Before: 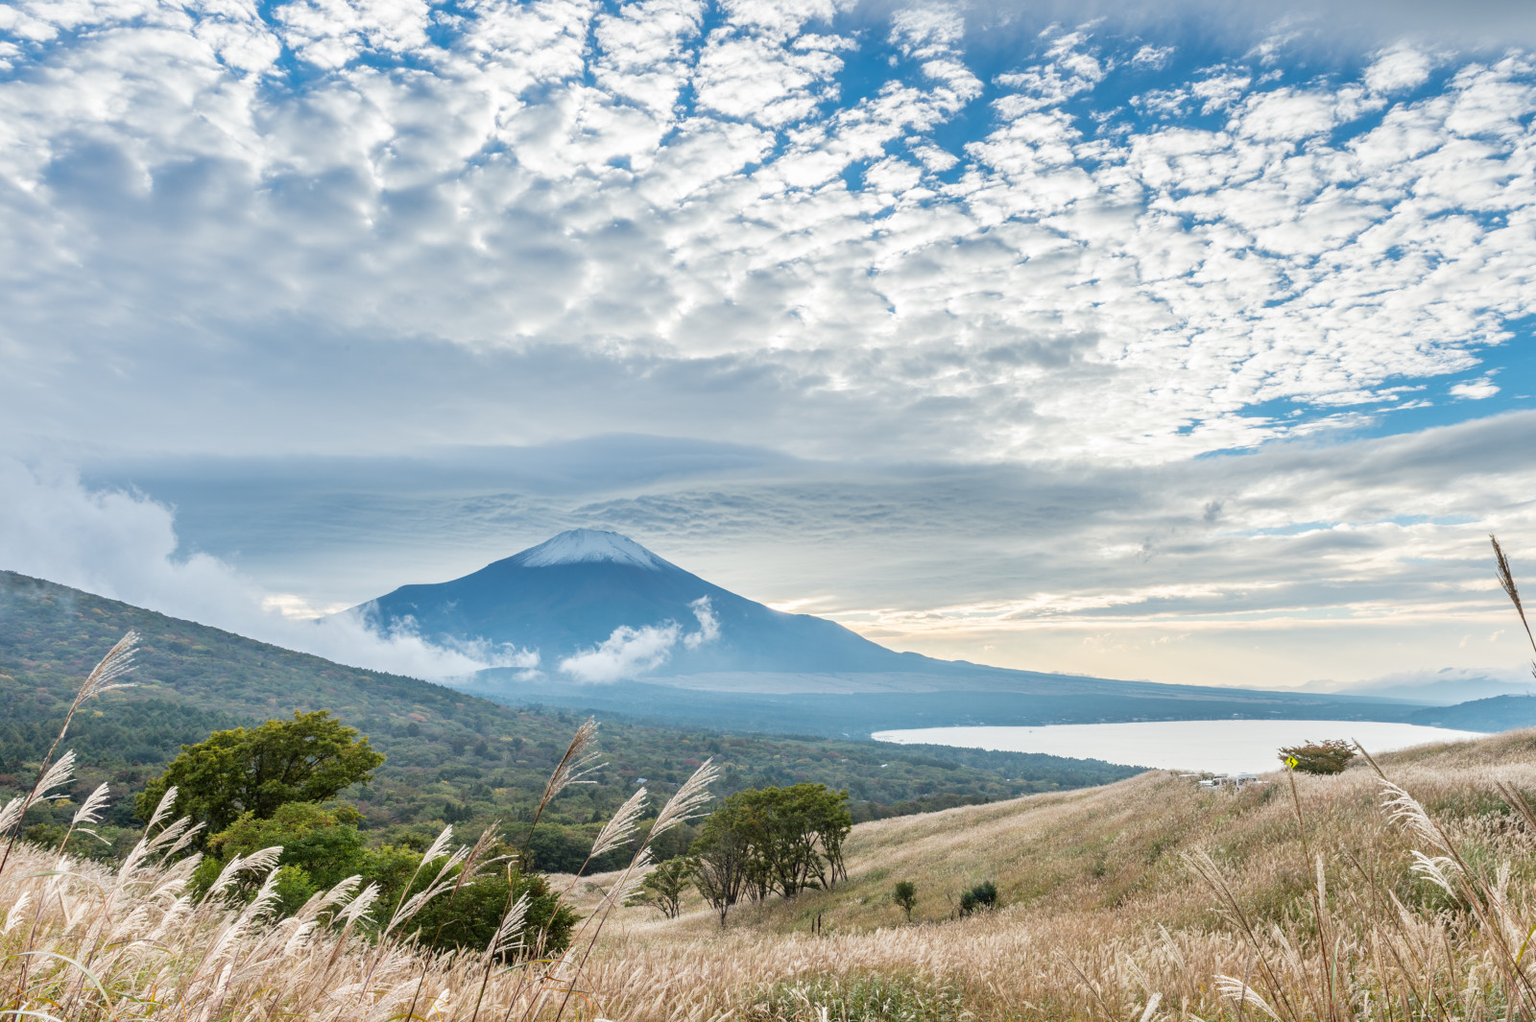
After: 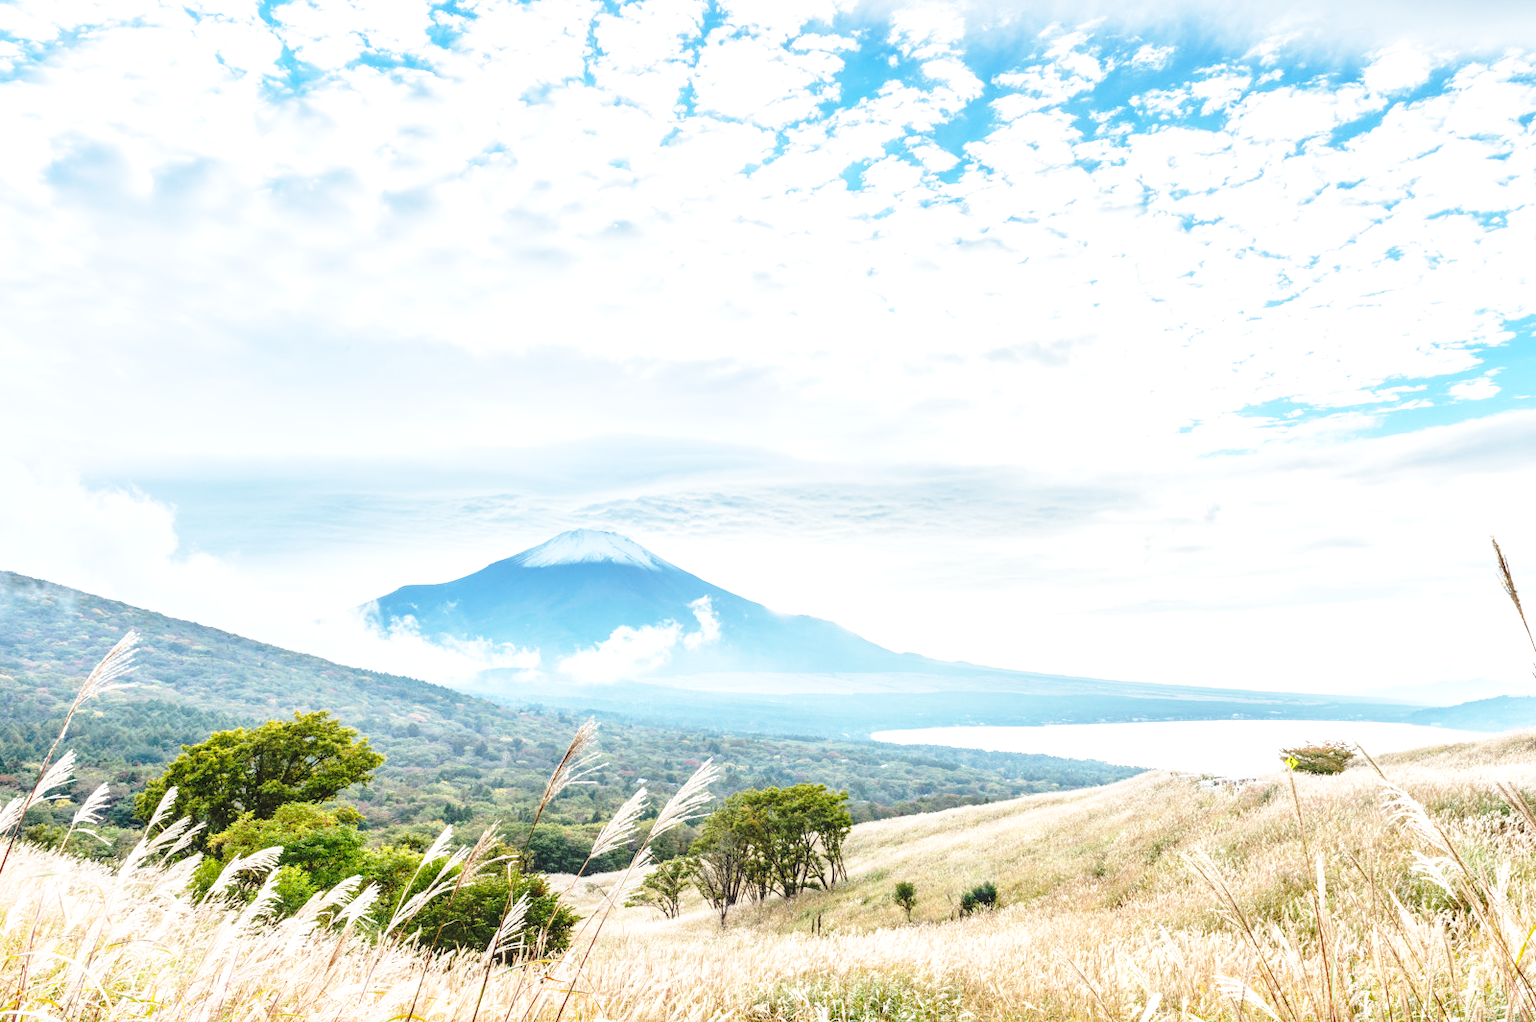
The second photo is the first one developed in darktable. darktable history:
exposure: black level correction 0, exposure 0.7 EV, compensate exposure bias true, compensate highlight preservation false
base curve: curves: ch0 [(0, 0) (0.036, 0.037) (0.121, 0.228) (0.46, 0.76) (0.859, 0.983) (1, 1)], preserve colors none
local contrast: detail 110%
